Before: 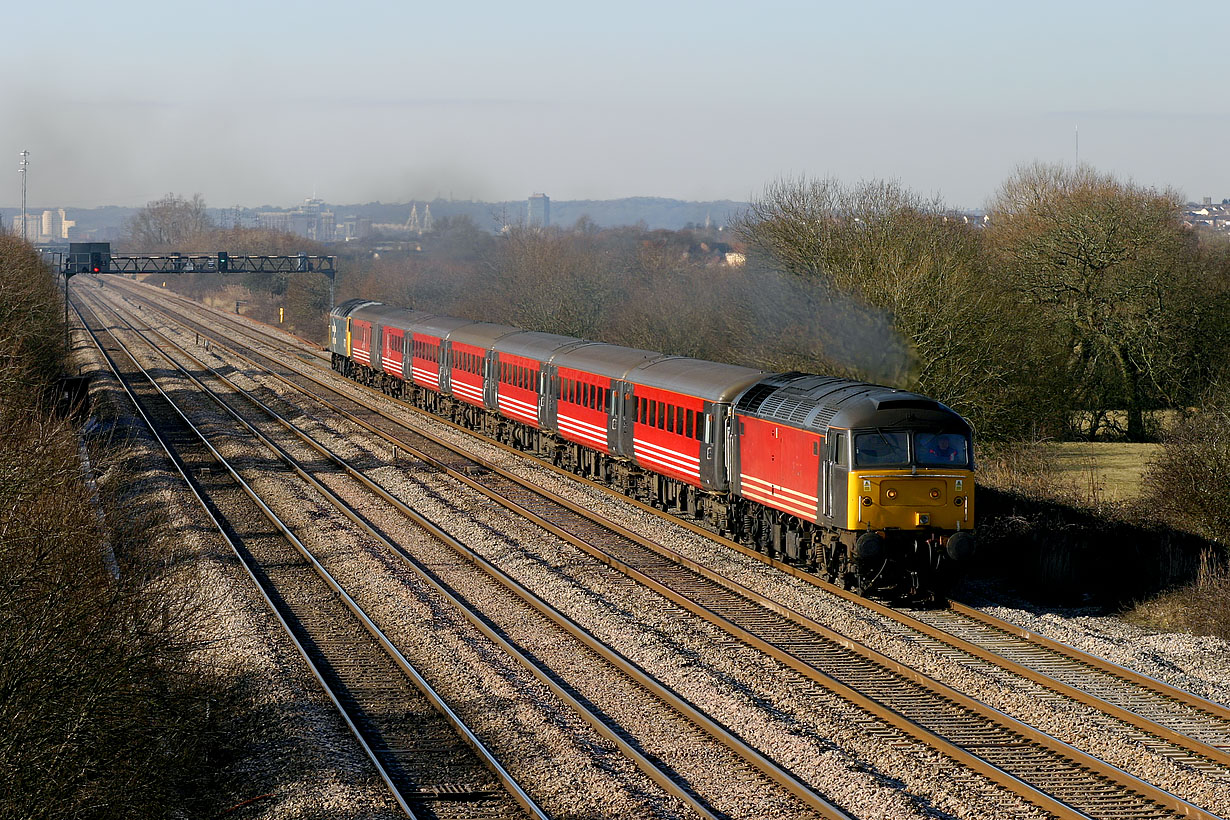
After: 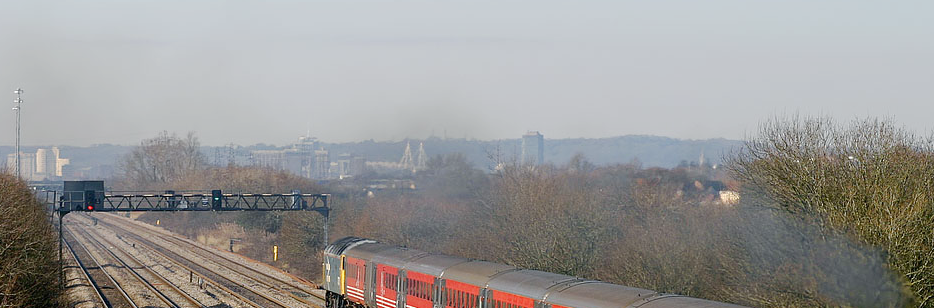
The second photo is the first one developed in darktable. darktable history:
crop: left 0.549%, top 7.643%, right 23.488%, bottom 54.755%
base curve: curves: ch0 [(0, 0) (0.262, 0.32) (0.722, 0.705) (1, 1)], preserve colors none
